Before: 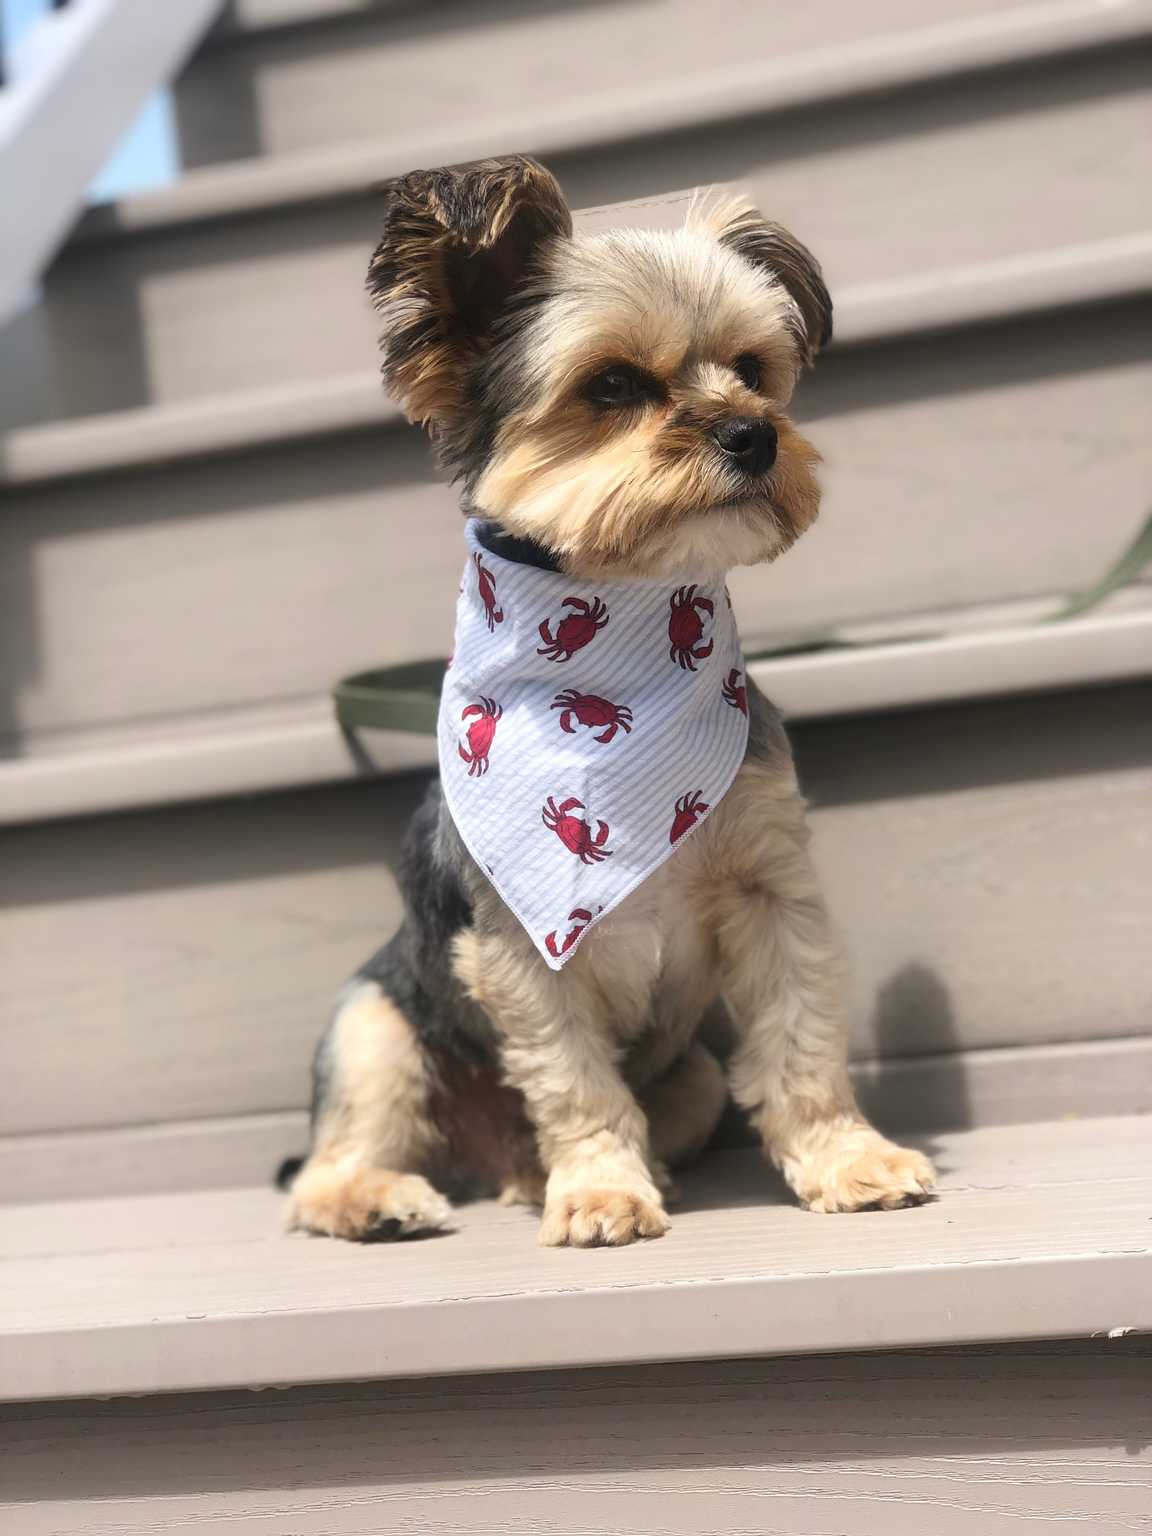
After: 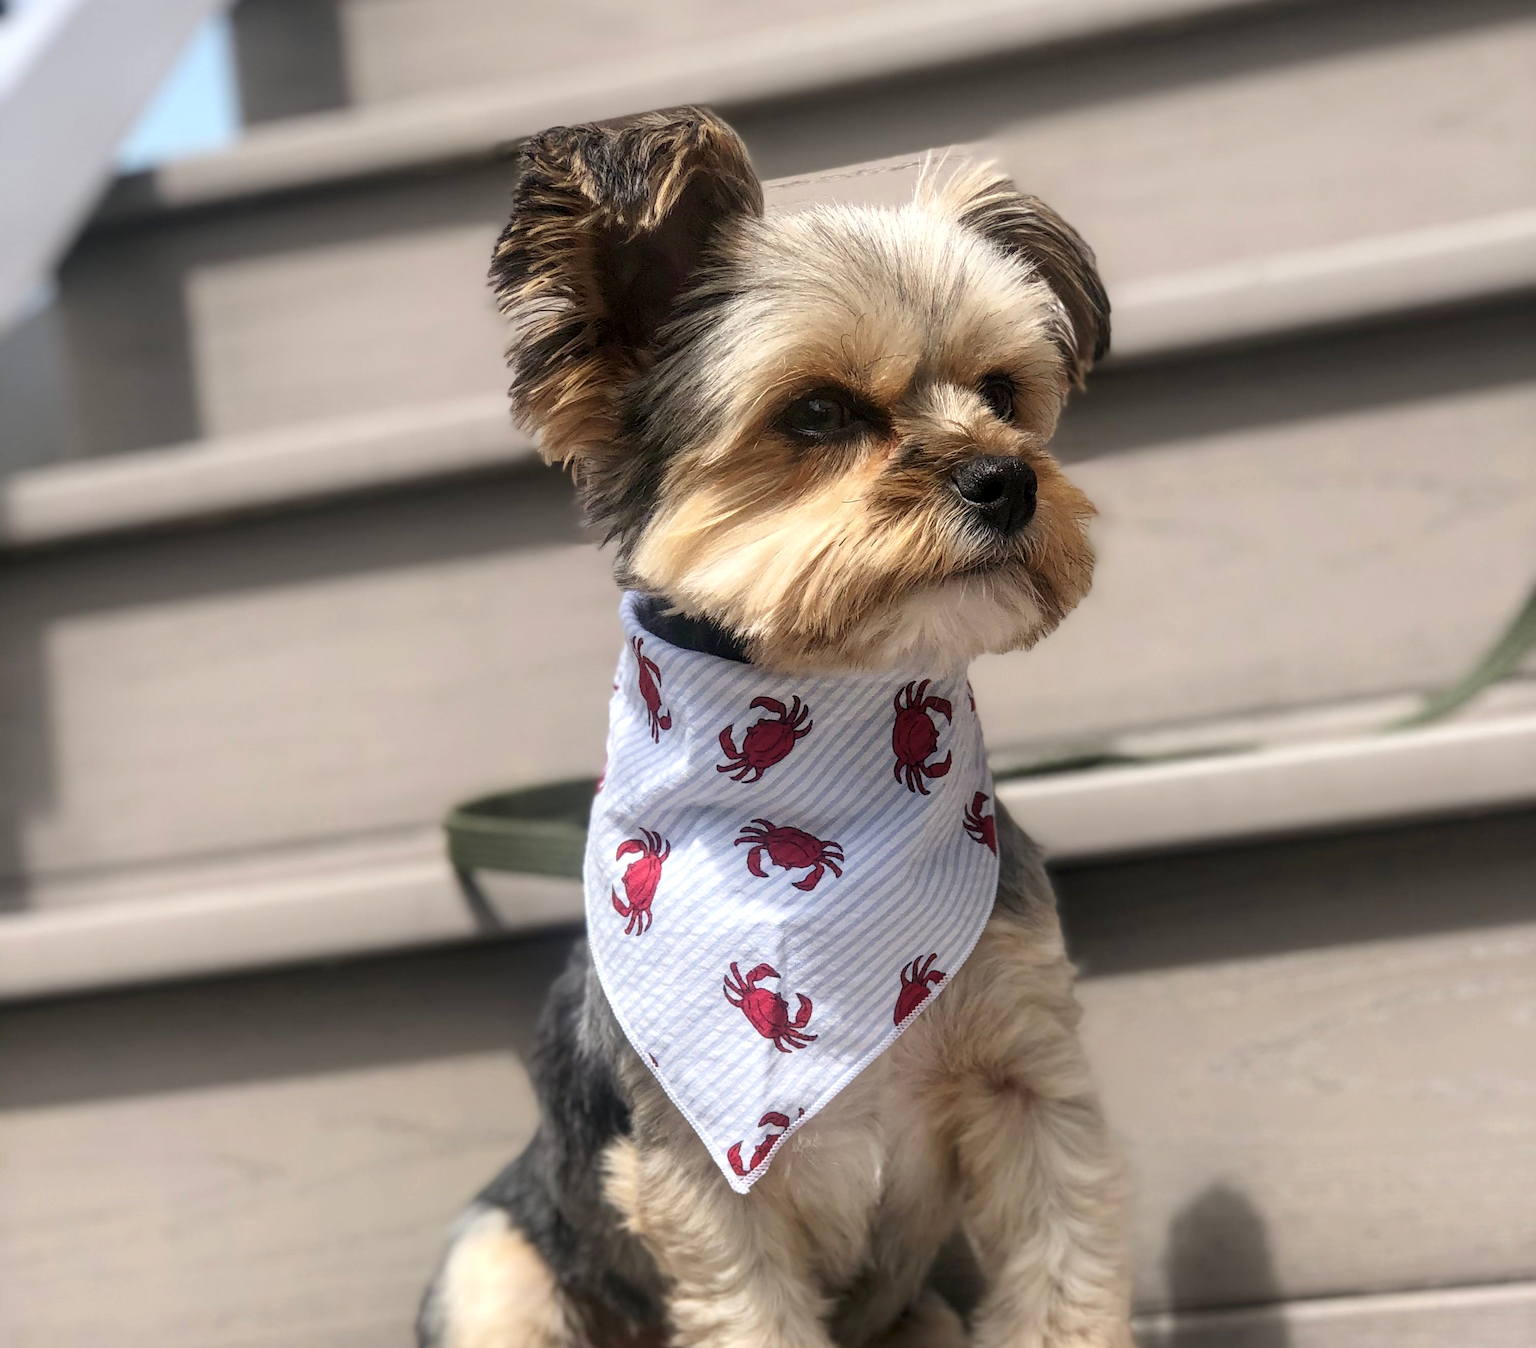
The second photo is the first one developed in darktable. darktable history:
exposure: black level correction 0.004, exposure 0.016 EV, compensate exposure bias true, compensate highlight preservation false
crop and rotate: top 4.933%, bottom 29.232%
local contrast: on, module defaults
